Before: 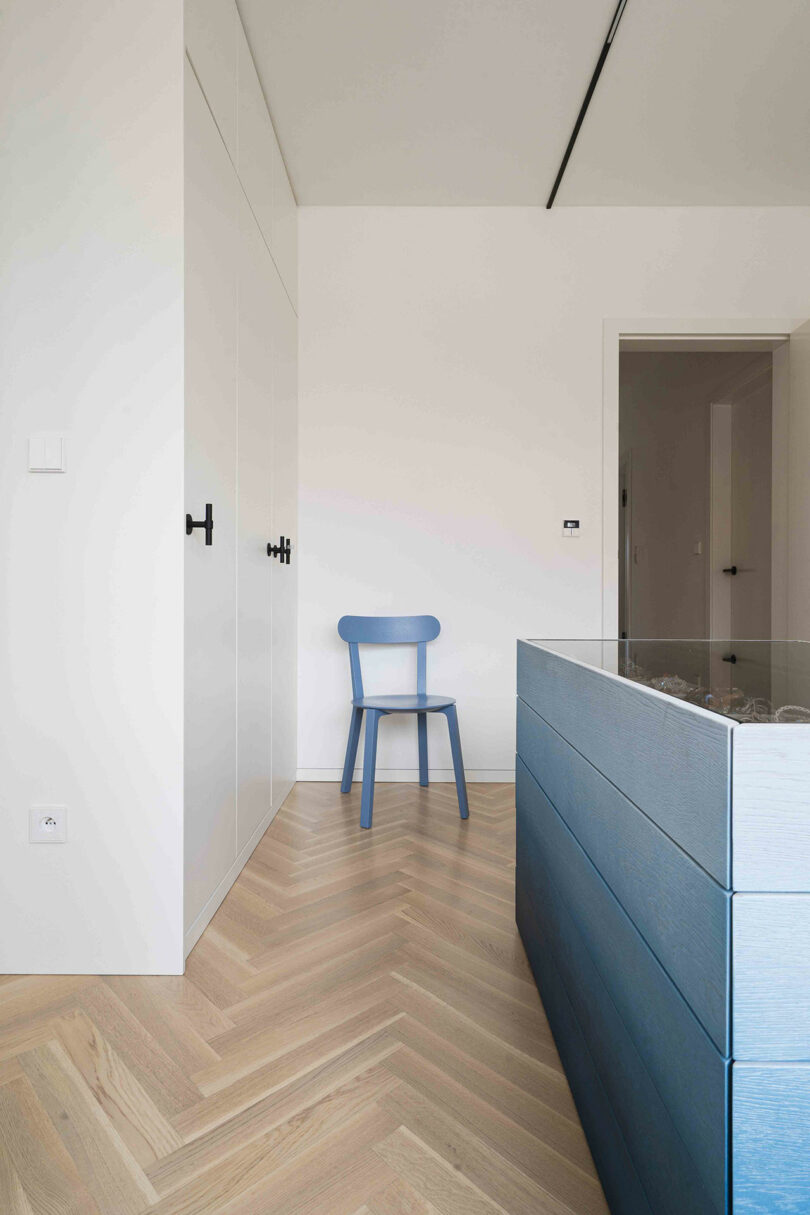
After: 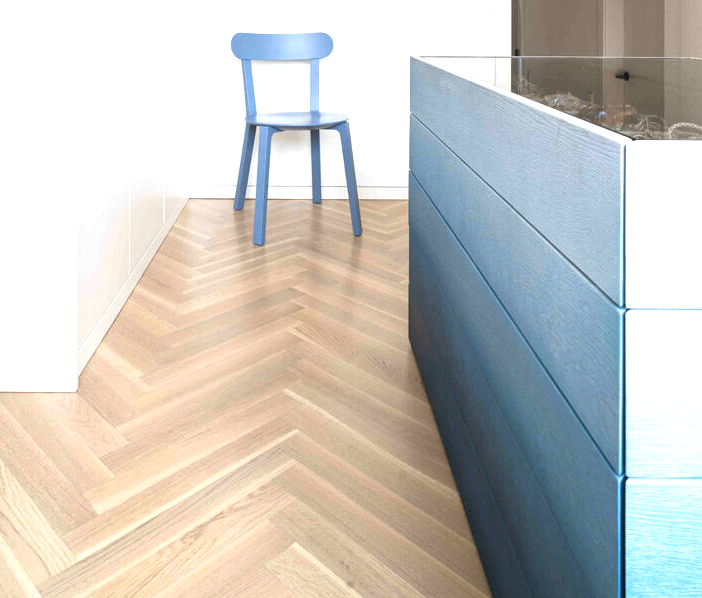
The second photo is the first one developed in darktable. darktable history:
crop and rotate: left 13.259%, top 47.988%, bottom 2.778%
exposure: black level correction 0, exposure 1 EV, compensate exposure bias true, compensate highlight preservation false
